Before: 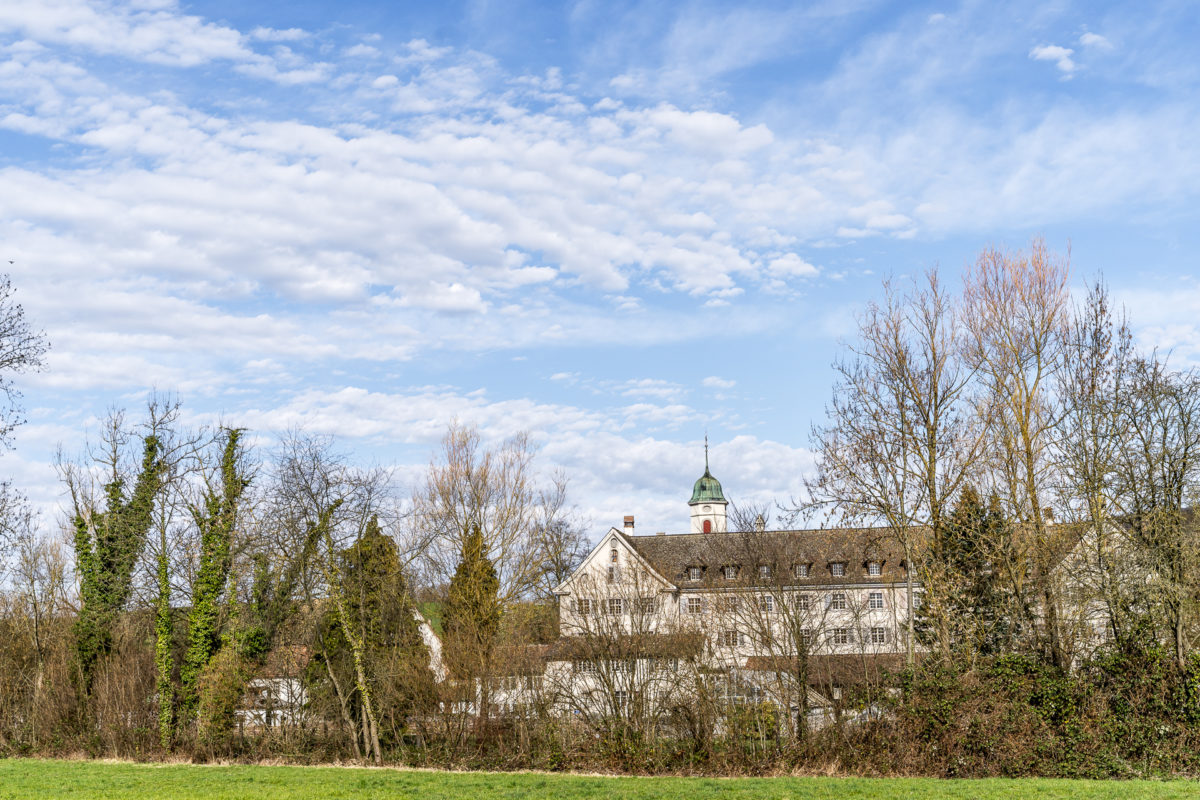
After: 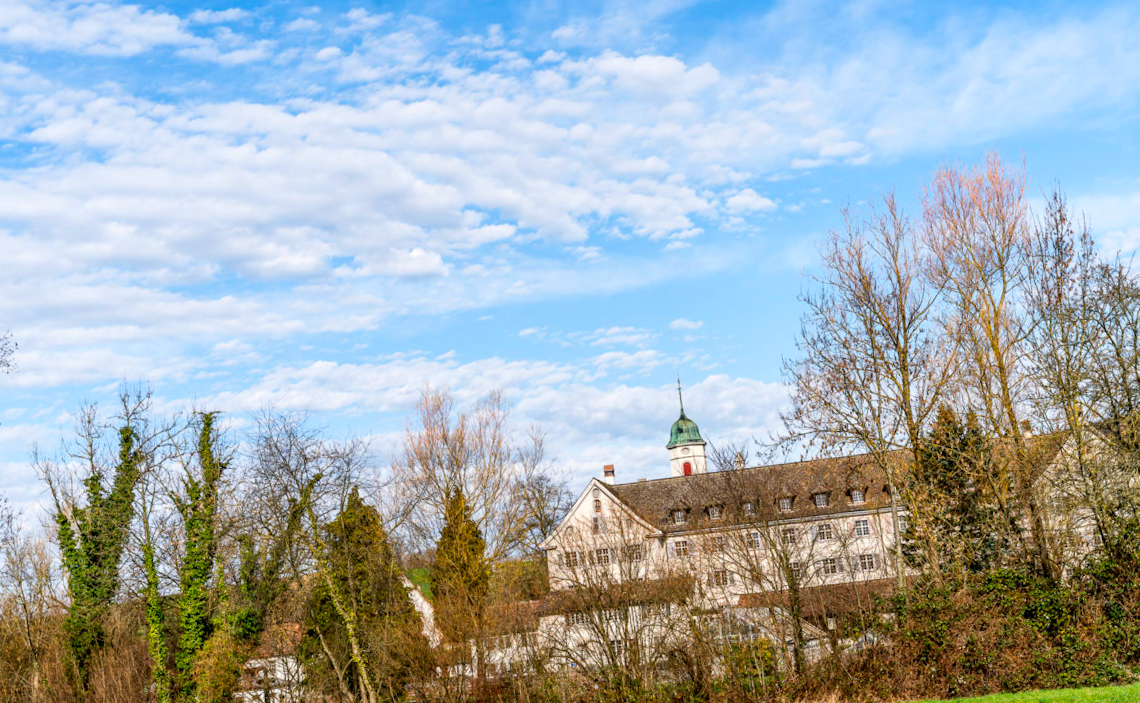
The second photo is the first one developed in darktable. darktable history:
contrast brightness saturation: contrast 0.08, saturation 0.2
rotate and perspective: rotation -5°, crop left 0.05, crop right 0.952, crop top 0.11, crop bottom 0.89
